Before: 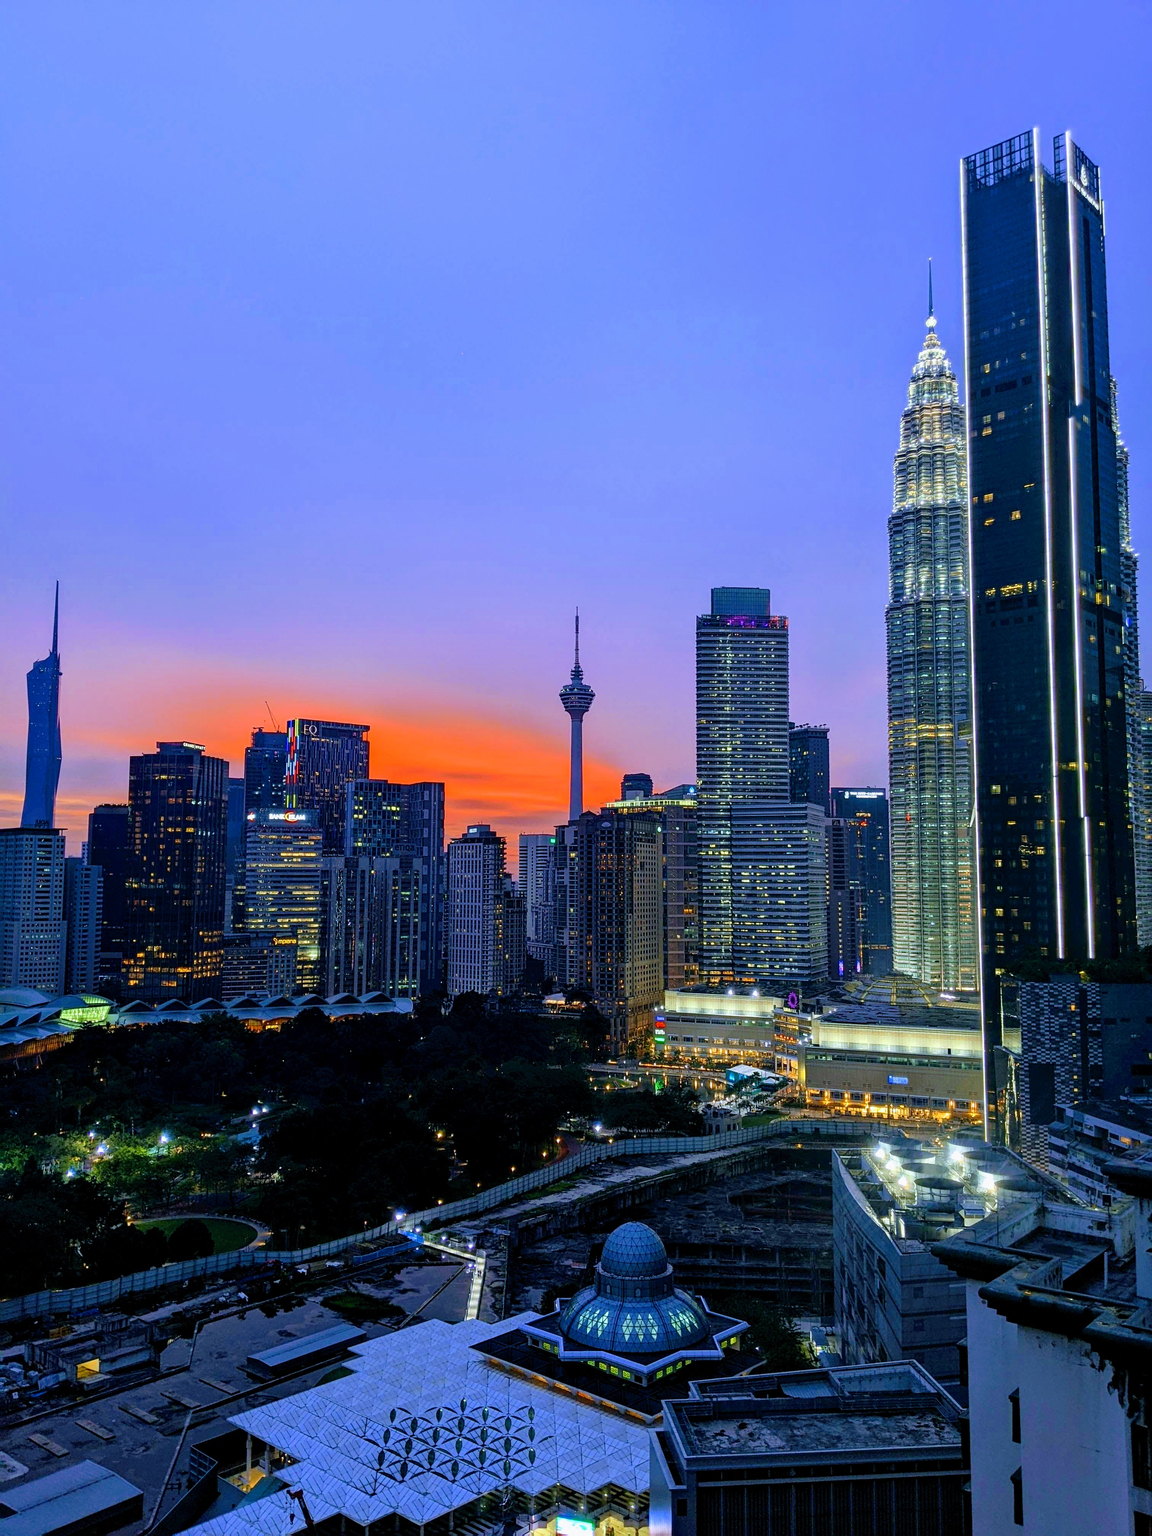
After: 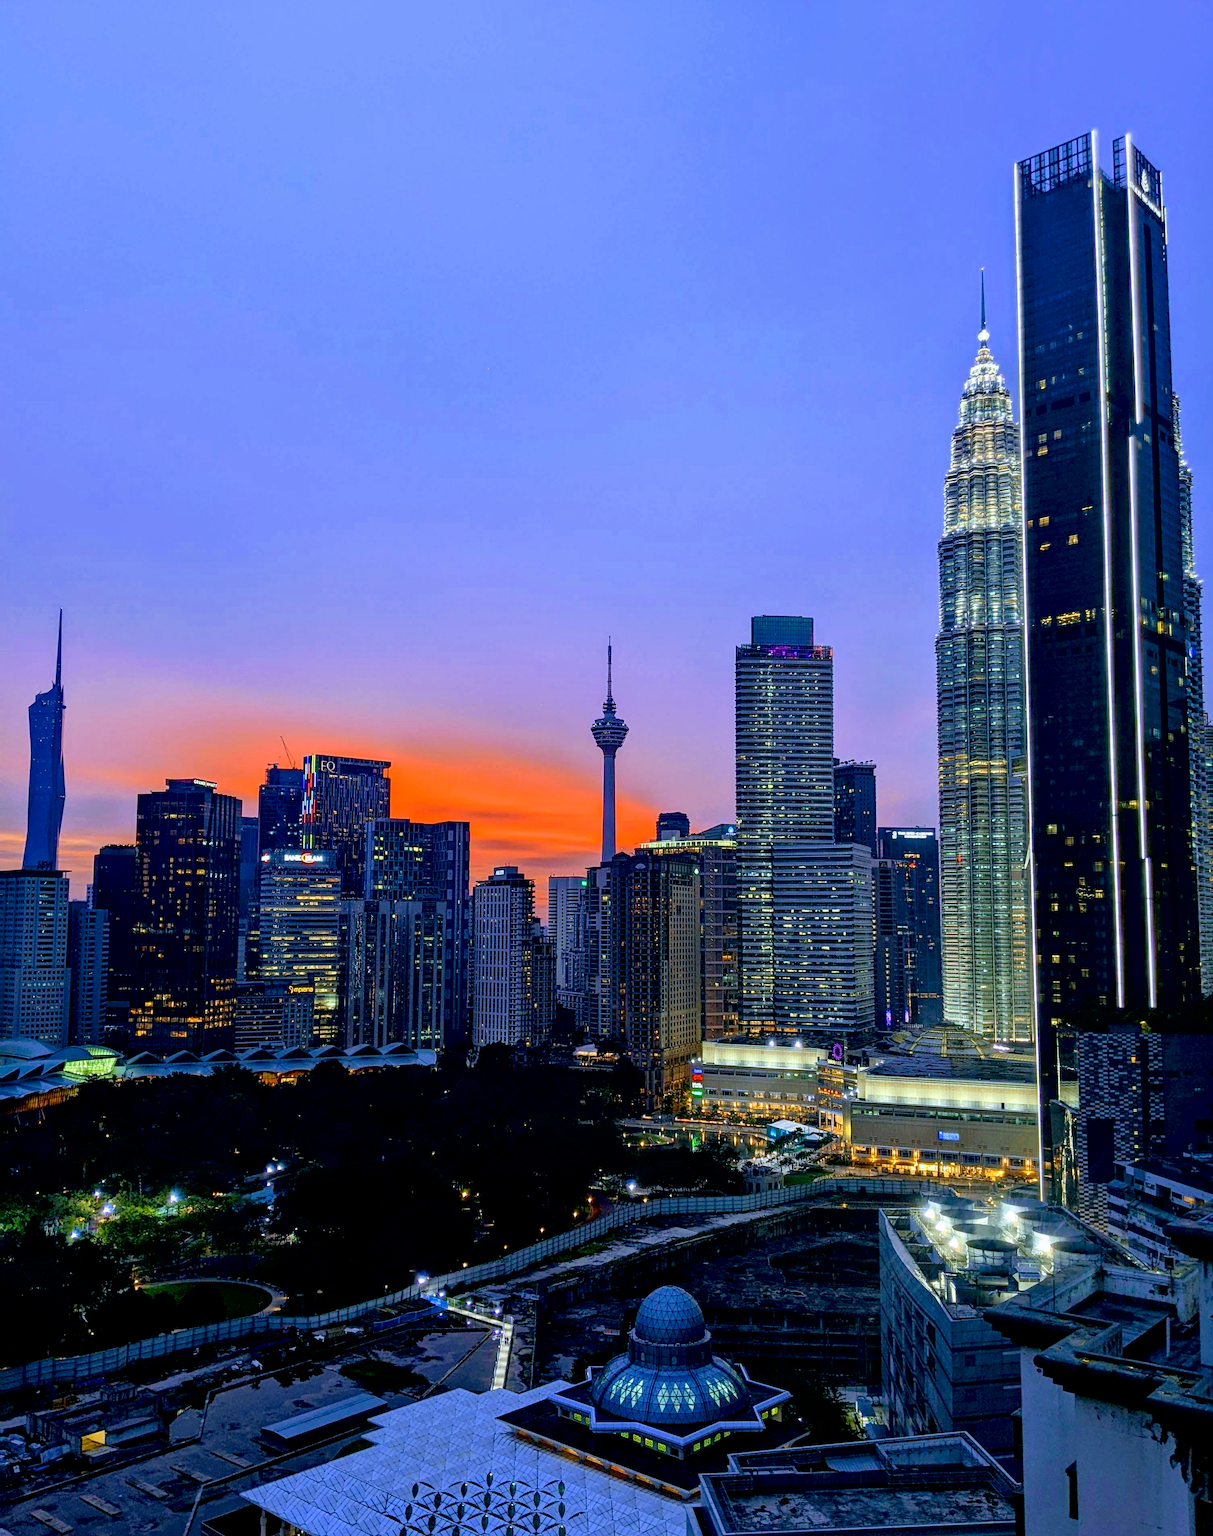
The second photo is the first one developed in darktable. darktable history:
crop: top 0.307%, right 0.262%, bottom 4.995%
local contrast: mode bilateral grid, contrast 20, coarseness 50, detail 119%, midtone range 0.2
exposure: black level correction 0.009, compensate highlight preservation false
